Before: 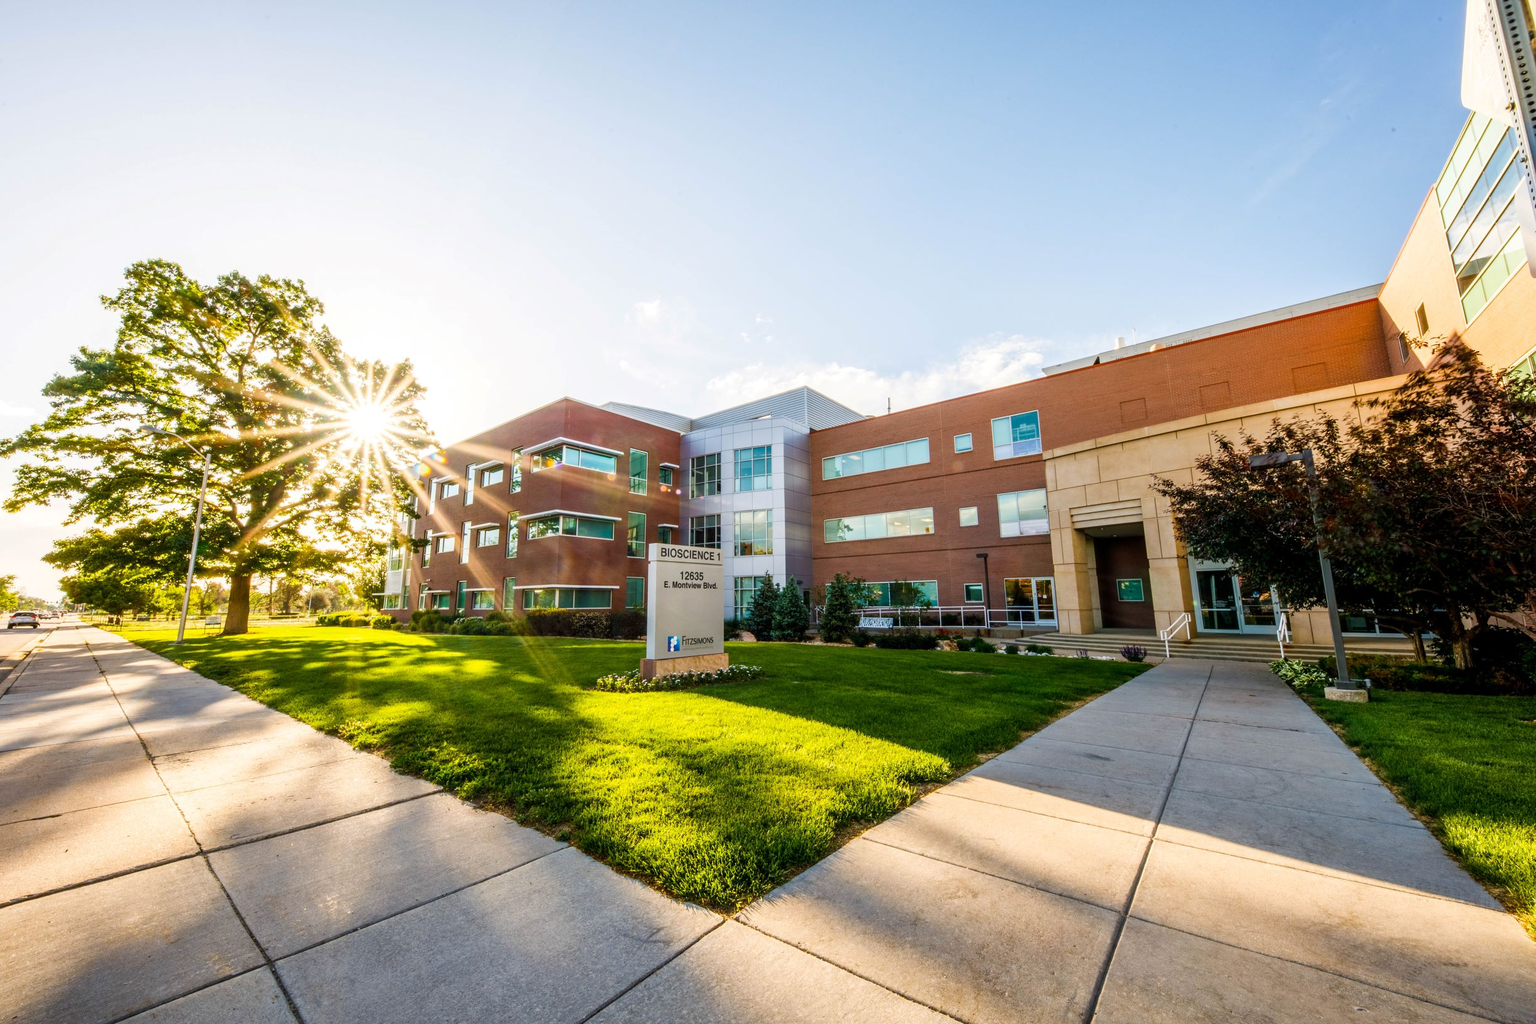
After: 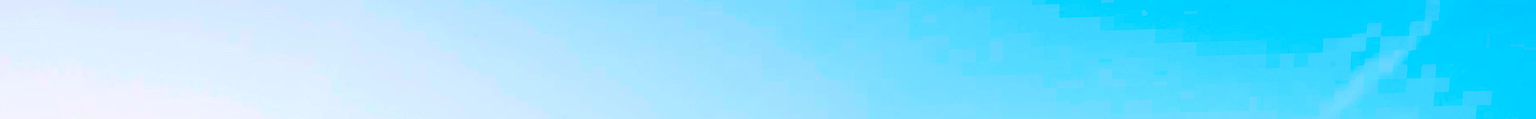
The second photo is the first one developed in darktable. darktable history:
rotate and perspective: rotation 0.062°, lens shift (vertical) 0.115, lens shift (horizontal) -0.133, crop left 0.047, crop right 0.94, crop top 0.061, crop bottom 0.94
crop and rotate: left 9.644%, top 9.491%, right 6.021%, bottom 80.509%
color correction: saturation 3
sharpen: on, module defaults
